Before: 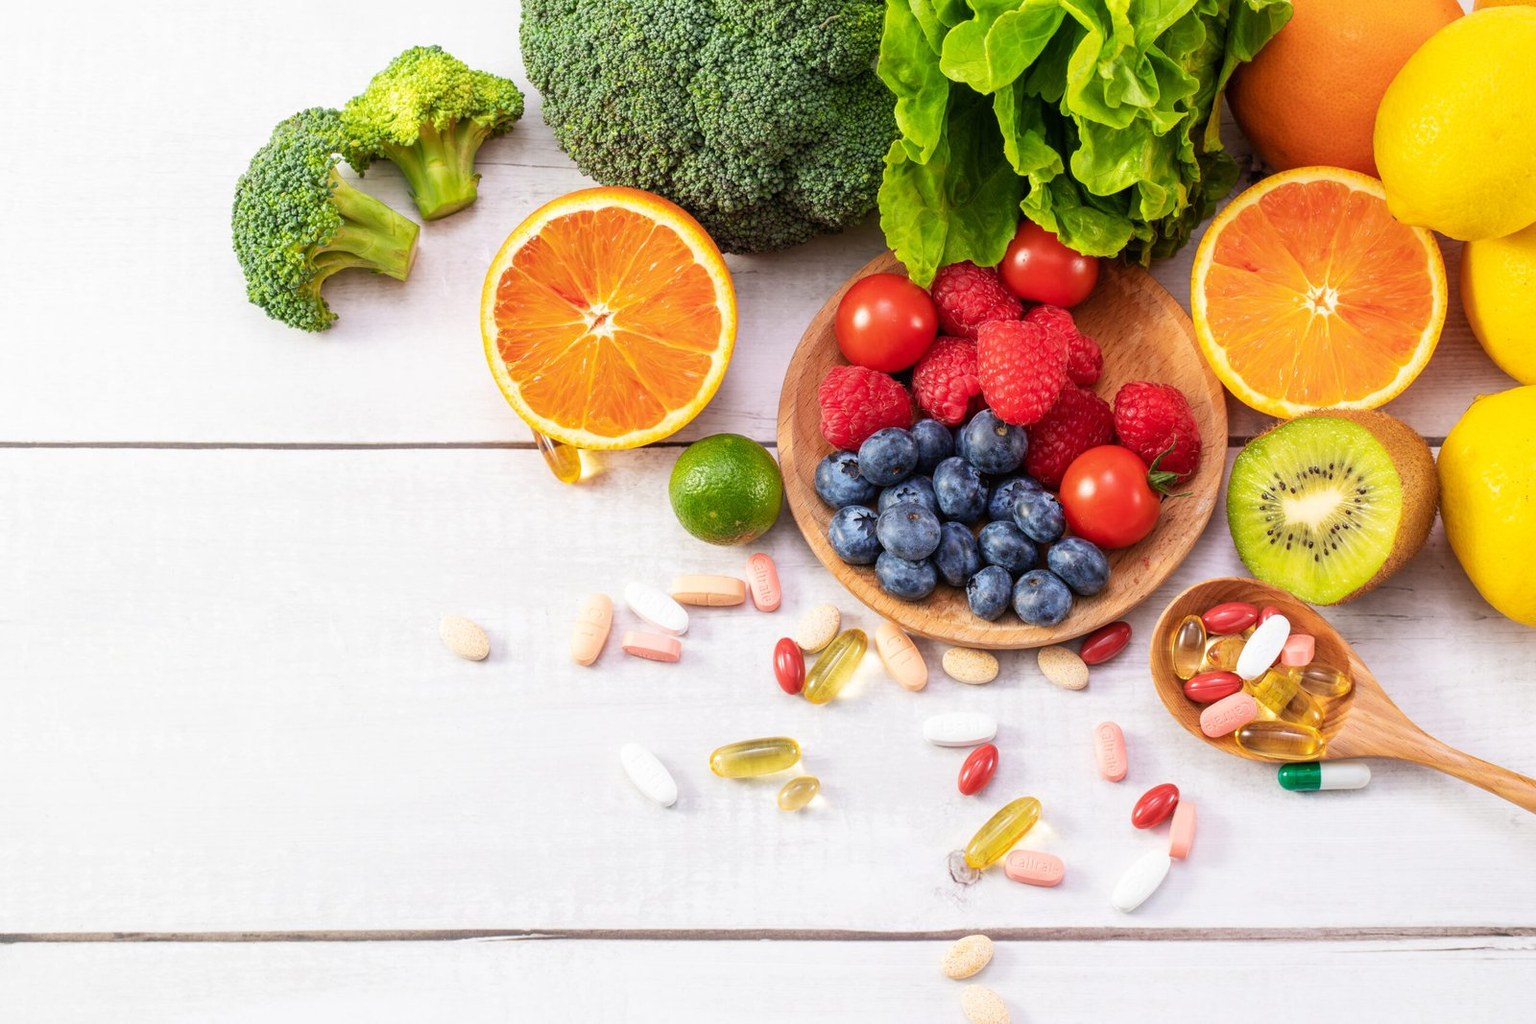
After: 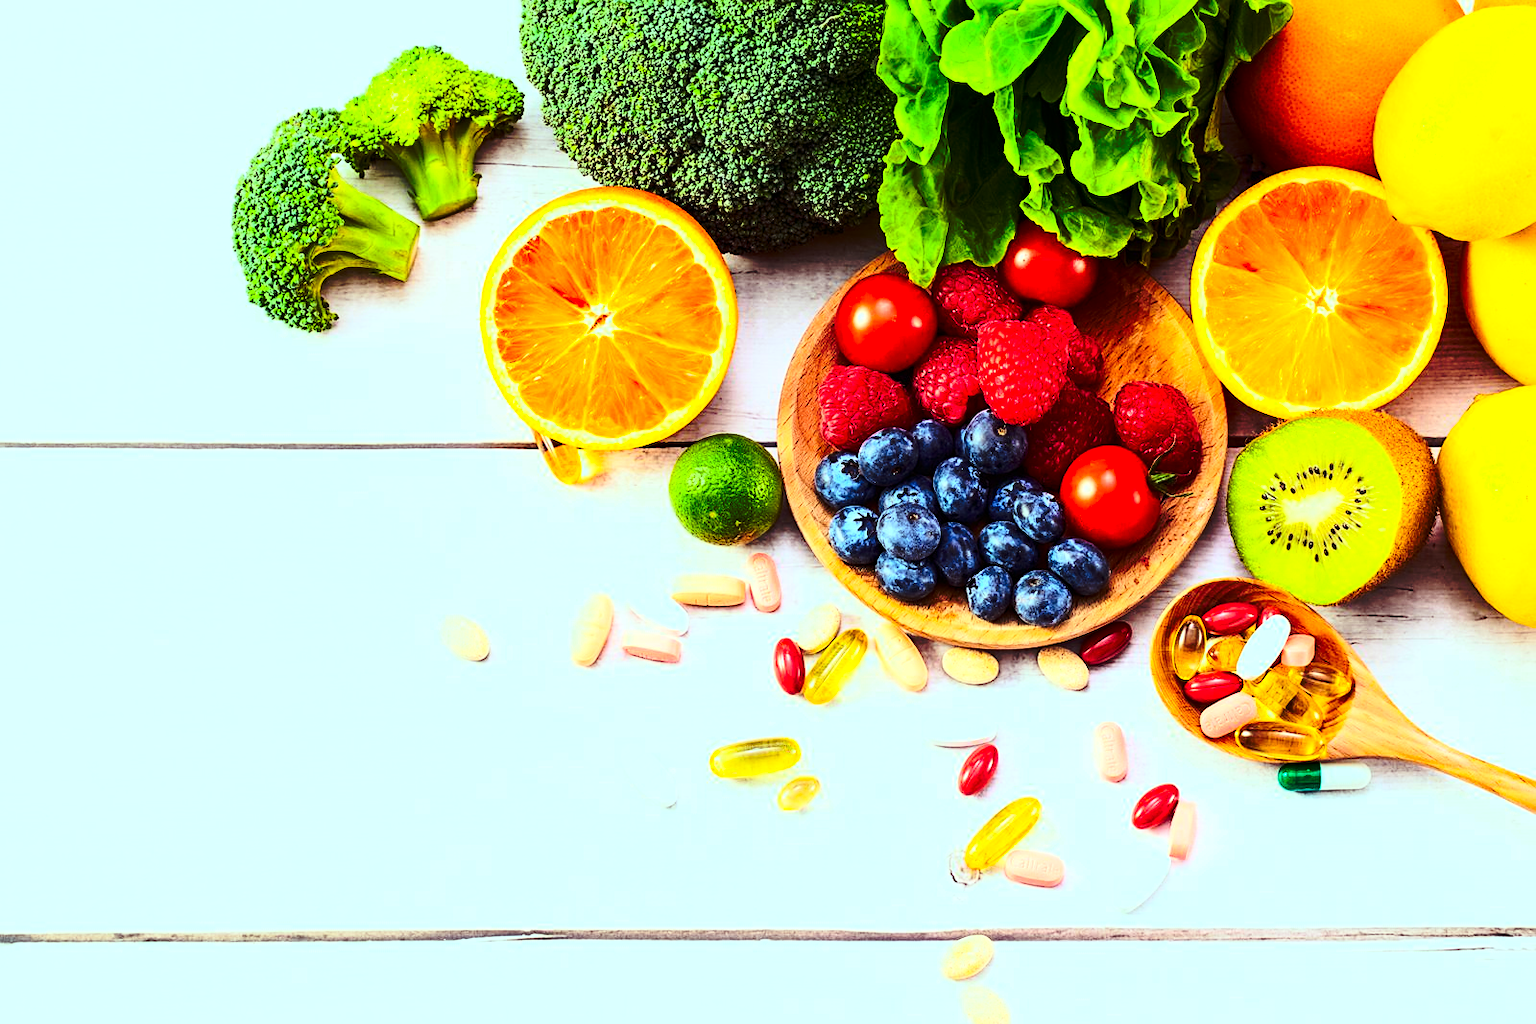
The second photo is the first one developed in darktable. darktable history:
tone curve: curves: ch0 [(0, 0) (0.003, 0.002) (0.011, 0.007) (0.025, 0.015) (0.044, 0.026) (0.069, 0.041) (0.1, 0.059) (0.136, 0.08) (0.177, 0.105) (0.224, 0.132) (0.277, 0.163) (0.335, 0.198) (0.399, 0.253) (0.468, 0.341) (0.543, 0.435) (0.623, 0.532) (0.709, 0.635) (0.801, 0.745) (0.898, 0.873) (1, 1)], preserve colors none
color balance rgb: shadows lift › luminance 0.49%, shadows lift › chroma 6.83%, shadows lift › hue 300.29°, power › hue 208.98°, highlights gain › luminance 20.24%, highlights gain › chroma 2.73%, highlights gain › hue 173.85°, perceptual saturation grading › global saturation 18.05%
contrast brightness saturation: contrast 0.4, brightness 0.1, saturation 0.21
sharpen: on, module defaults
